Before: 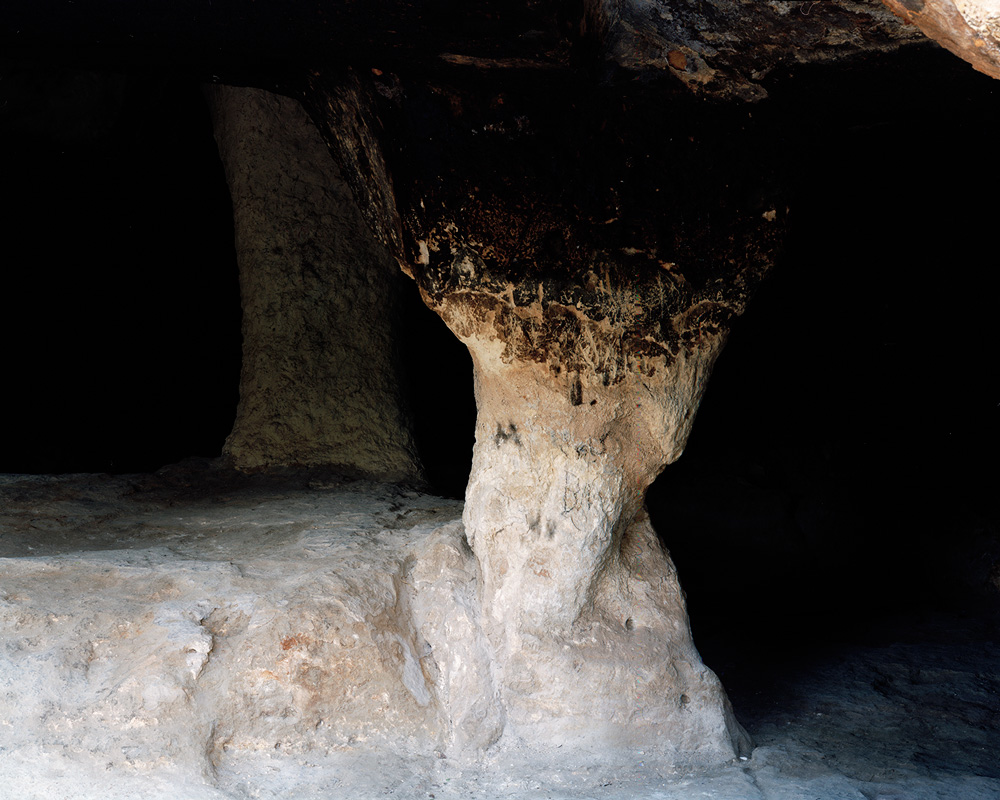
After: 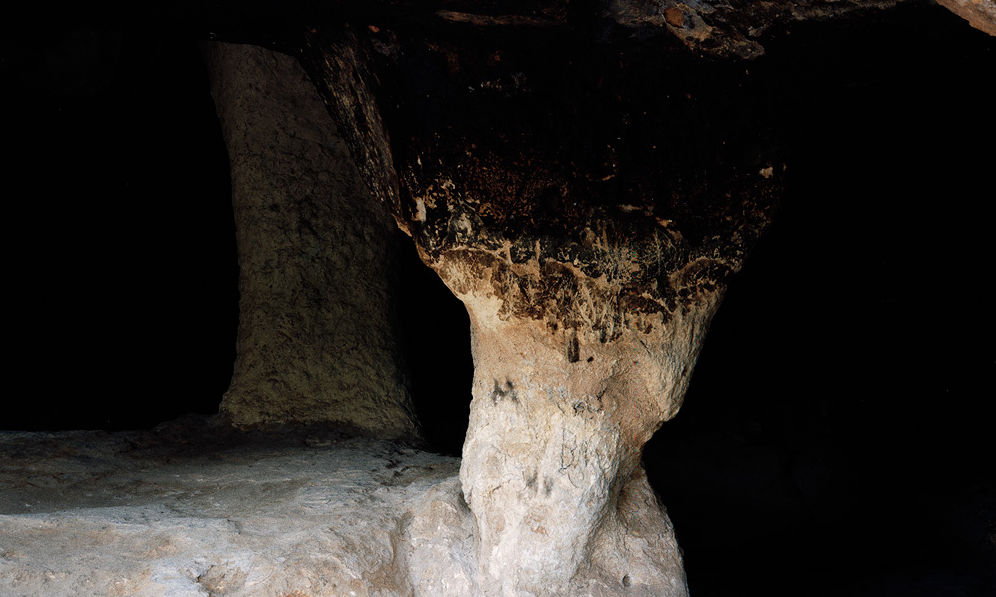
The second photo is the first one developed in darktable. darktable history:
grain: coarseness 0.09 ISO
vignetting: brightness -0.629, saturation -0.007, center (-0.028, 0.239)
crop: left 0.387%, top 5.469%, bottom 19.809%
